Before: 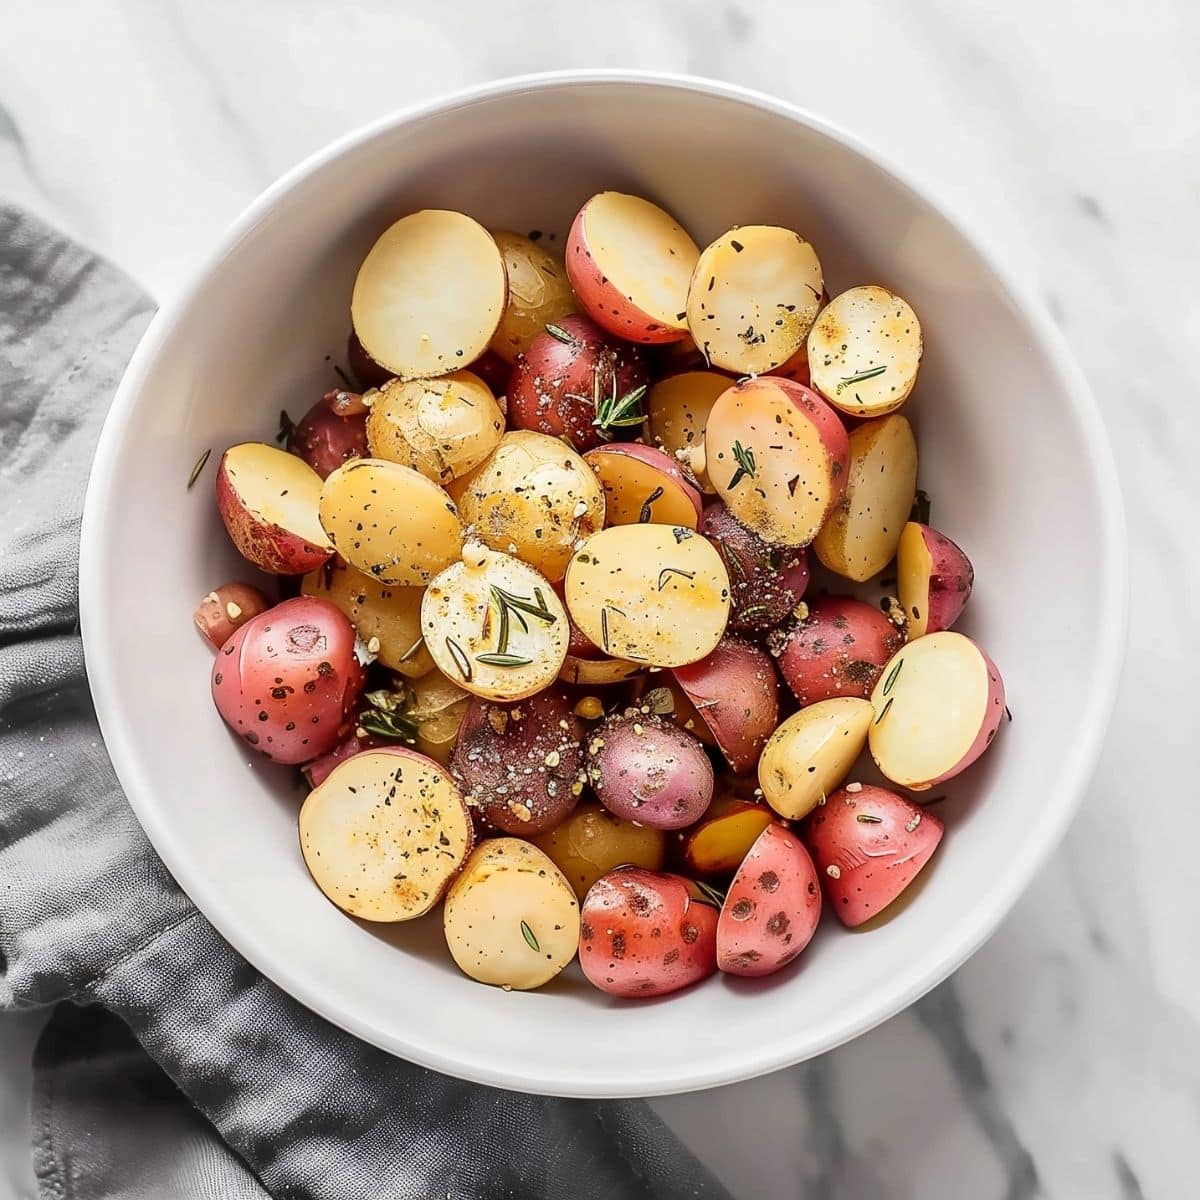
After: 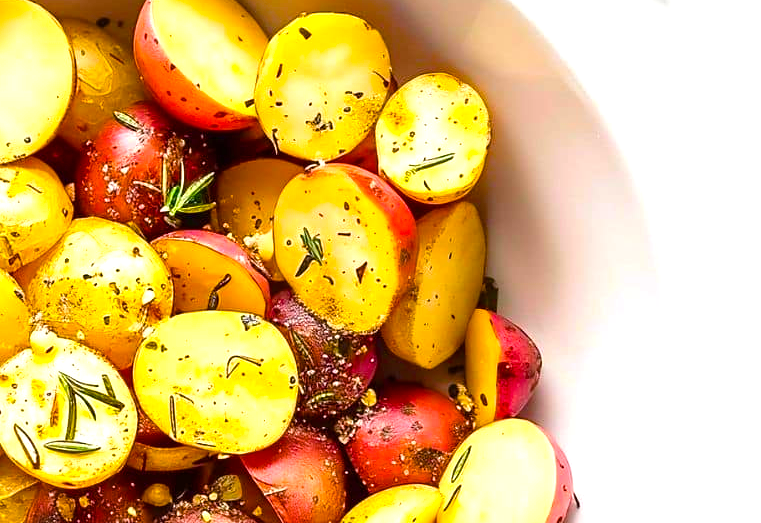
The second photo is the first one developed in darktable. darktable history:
exposure: black level correction 0, exposure 0.691 EV, compensate highlight preservation false
crop: left 36.033%, top 17.797%, right 0.539%, bottom 38.554%
color balance rgb: linear chroma grading › global chroma 42.395%, perceptual saturation grading › global saturation 25.656%
